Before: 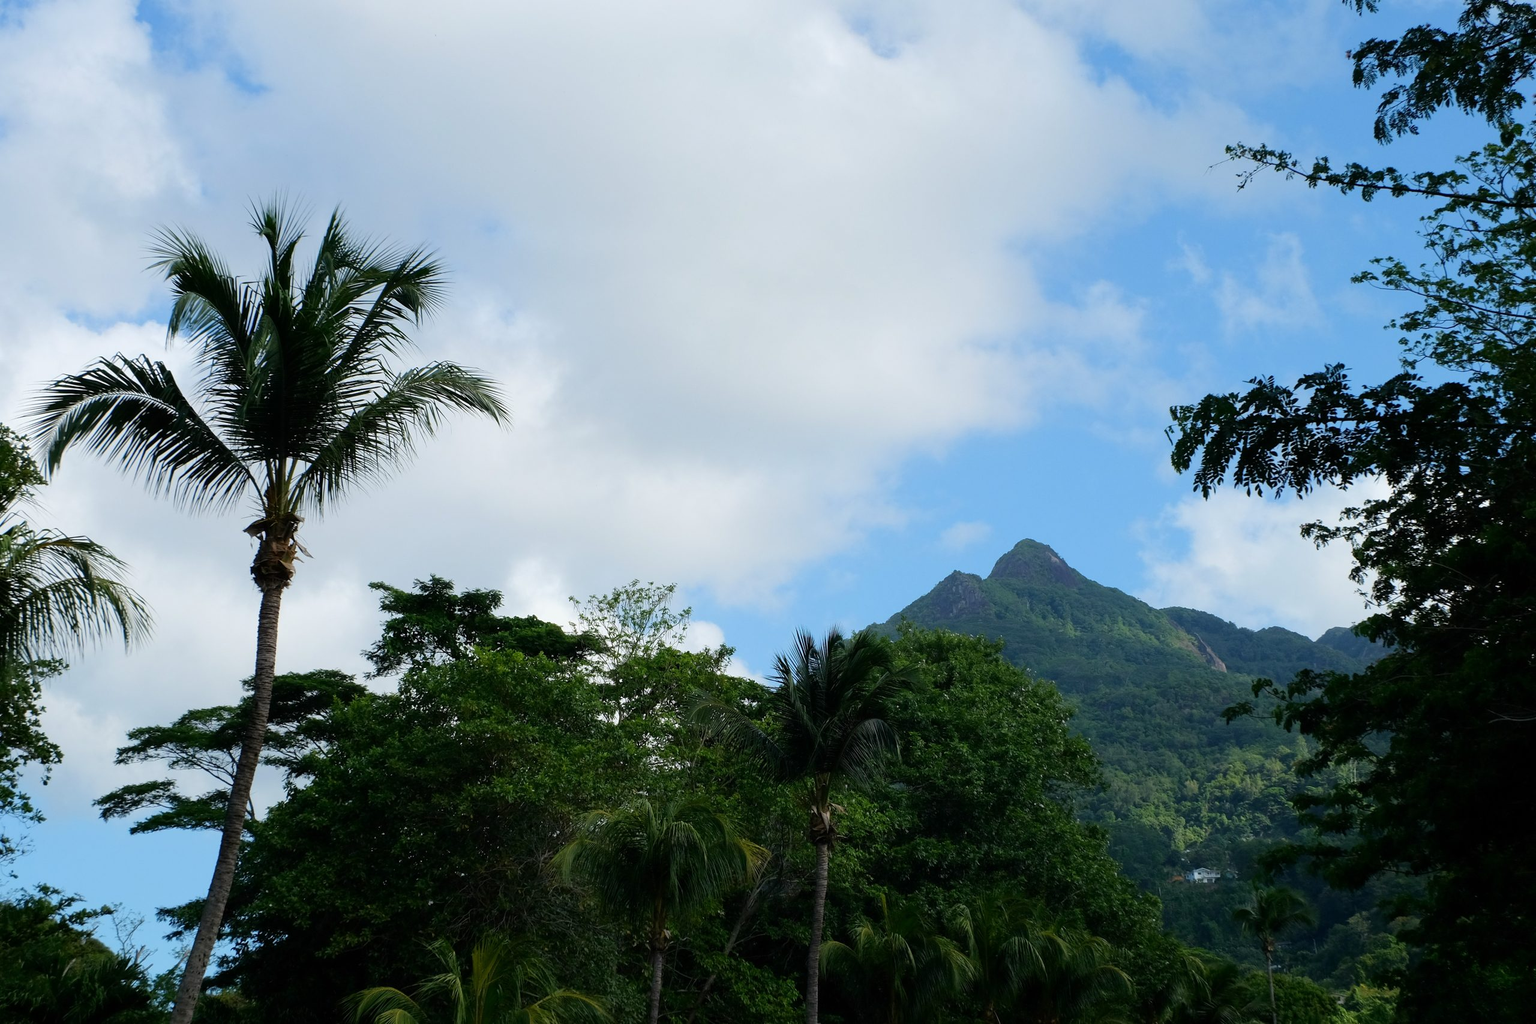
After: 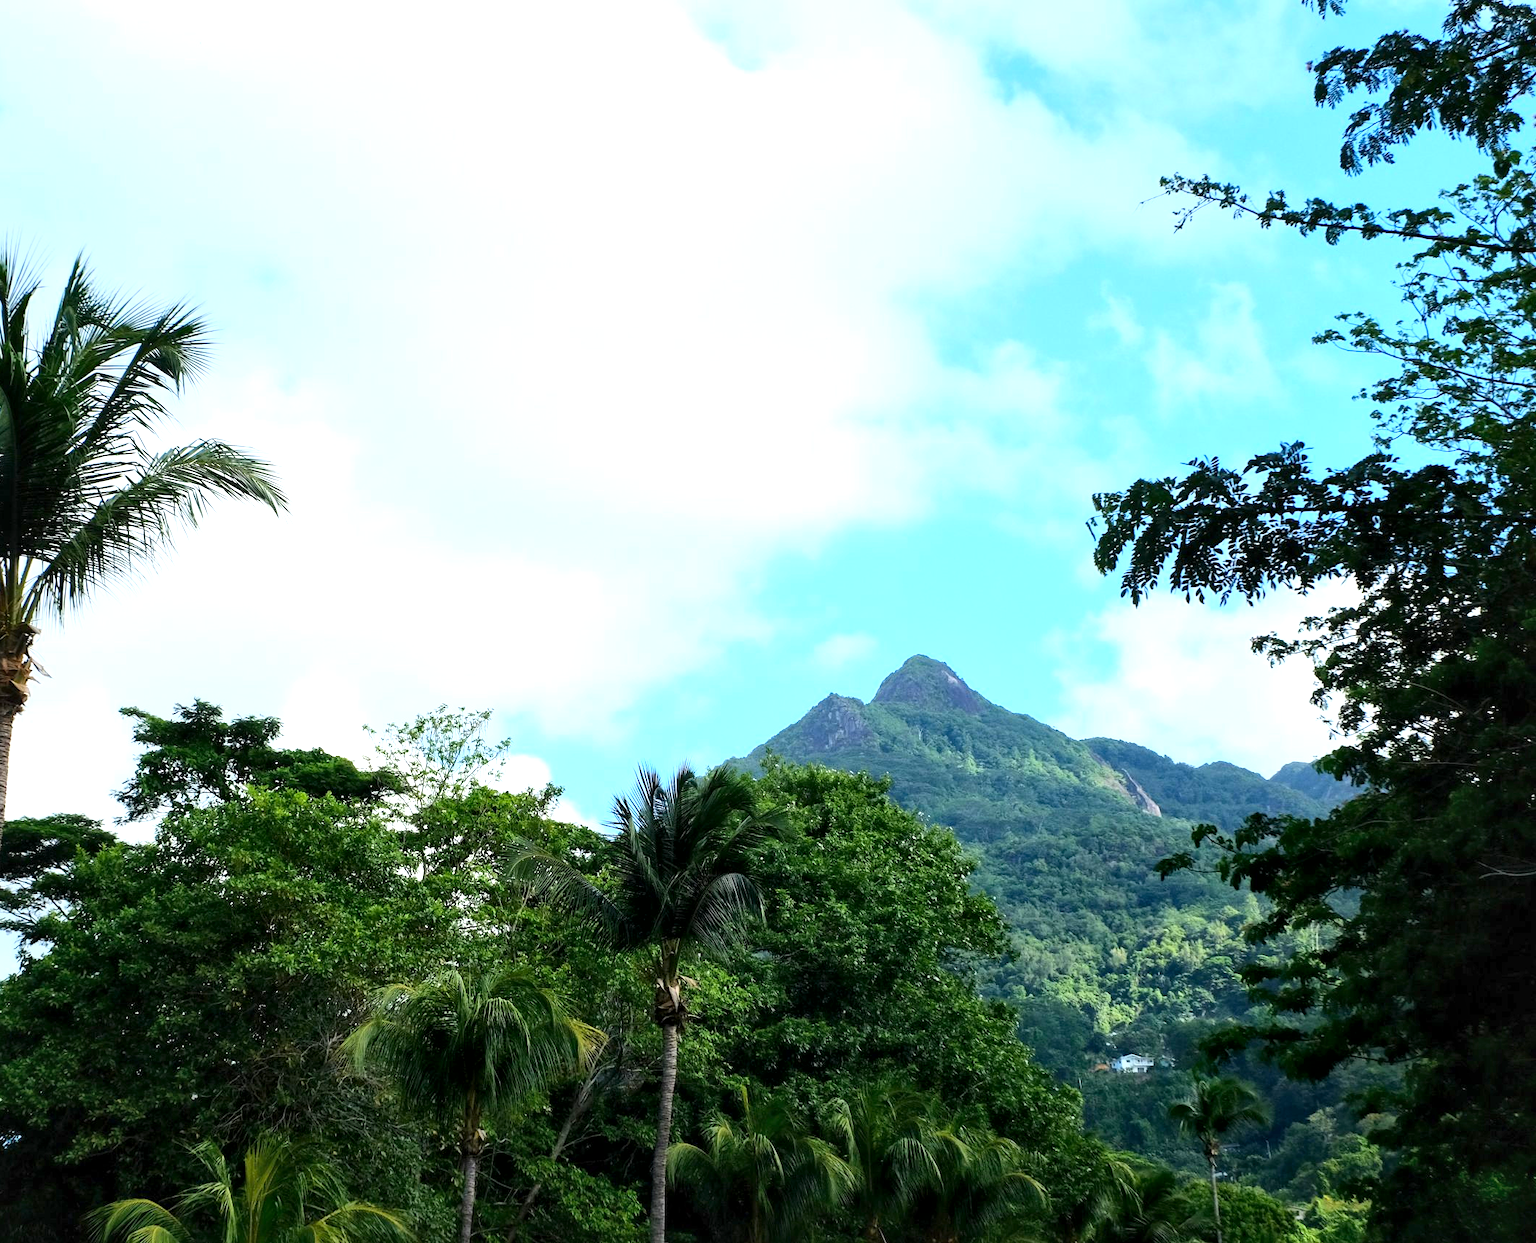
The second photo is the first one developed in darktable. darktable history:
exposure: black level correction 0, exposure 0.952 EV, compensate highlight preservation false
crop: left 17.635%, bottom 0.02%
local contrast: mode bilateral grid, contrast 26, coarseness 61, detail 152%, midtone range 0.2
contrast brightness saturation: contrast 0.203, brightness 0.165, saturation 0.225
